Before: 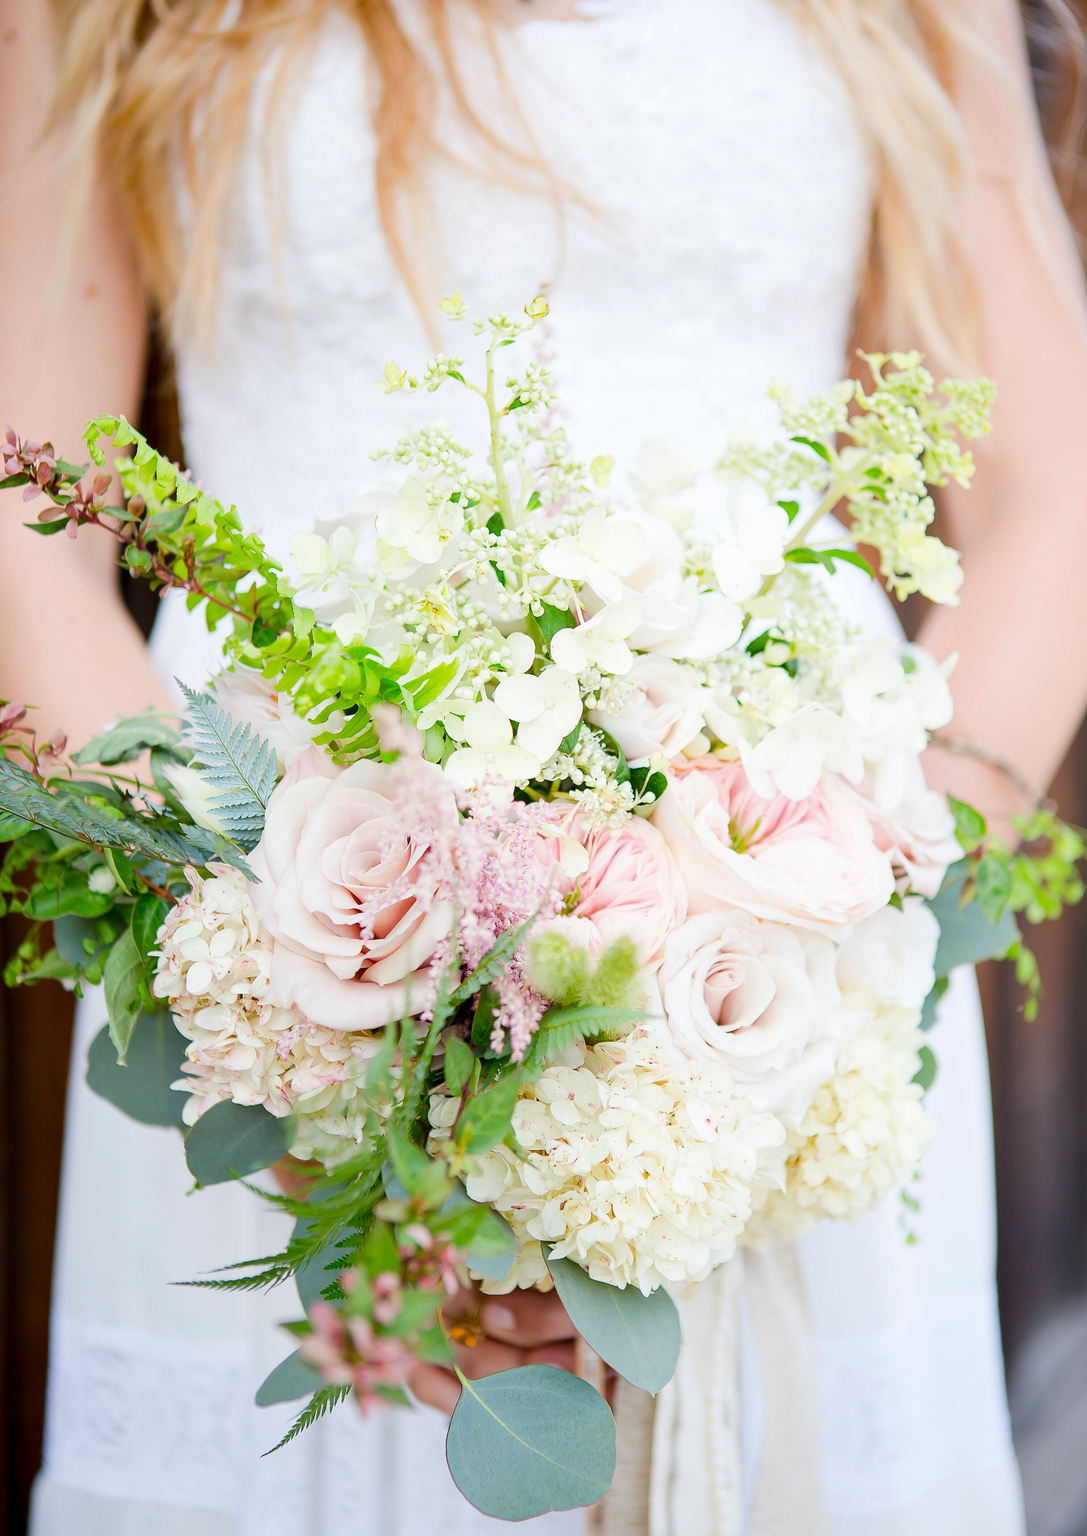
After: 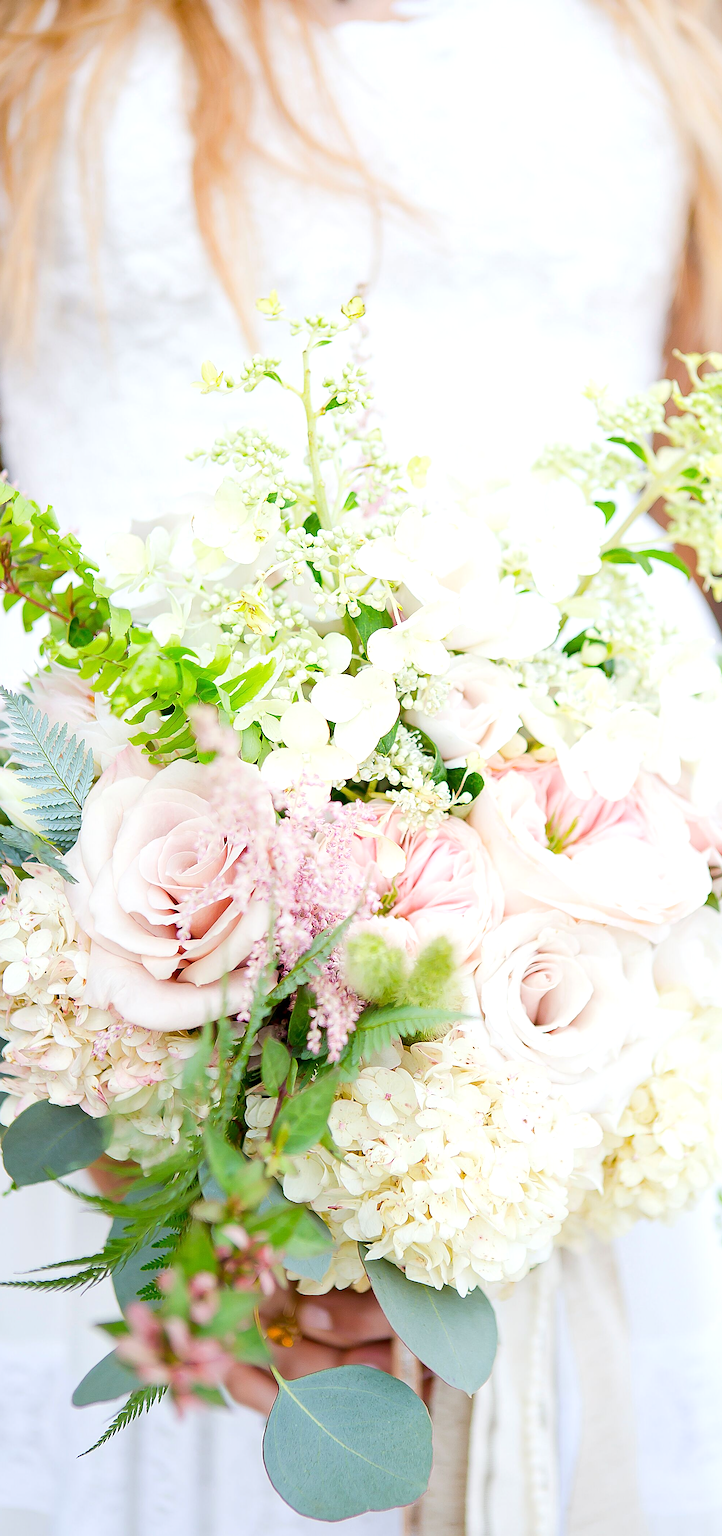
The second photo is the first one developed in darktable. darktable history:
crop: left 16.925%, right 16.601%
exposure: exposure 0.203 EV, compensate highlight preservation false
sharpen: on, module defaults
